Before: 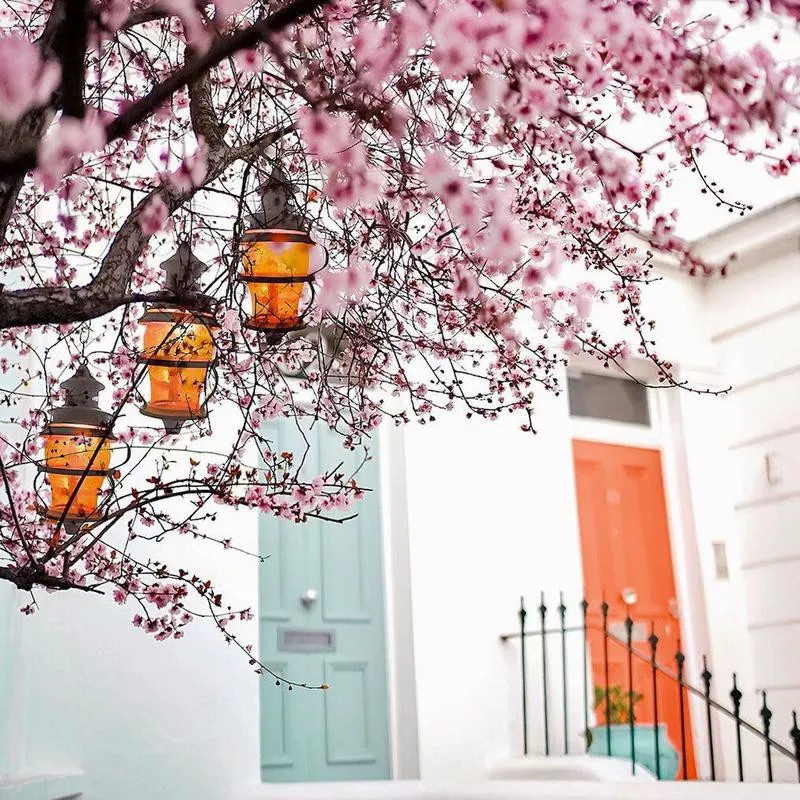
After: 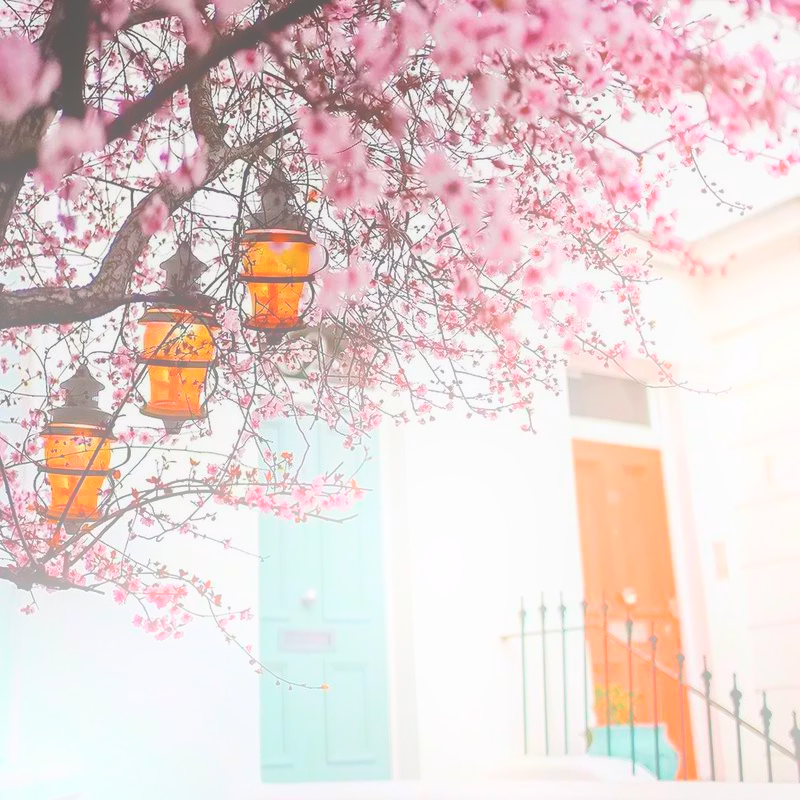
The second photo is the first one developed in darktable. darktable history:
bloom: on, module defaults
color balance rgb: global vibrance 10%
tone curve: curves: ch0 [(0, 0.211) (0.15, 0.25) (1, 0.953)], color space Lab, independent channels, preserve colors none
